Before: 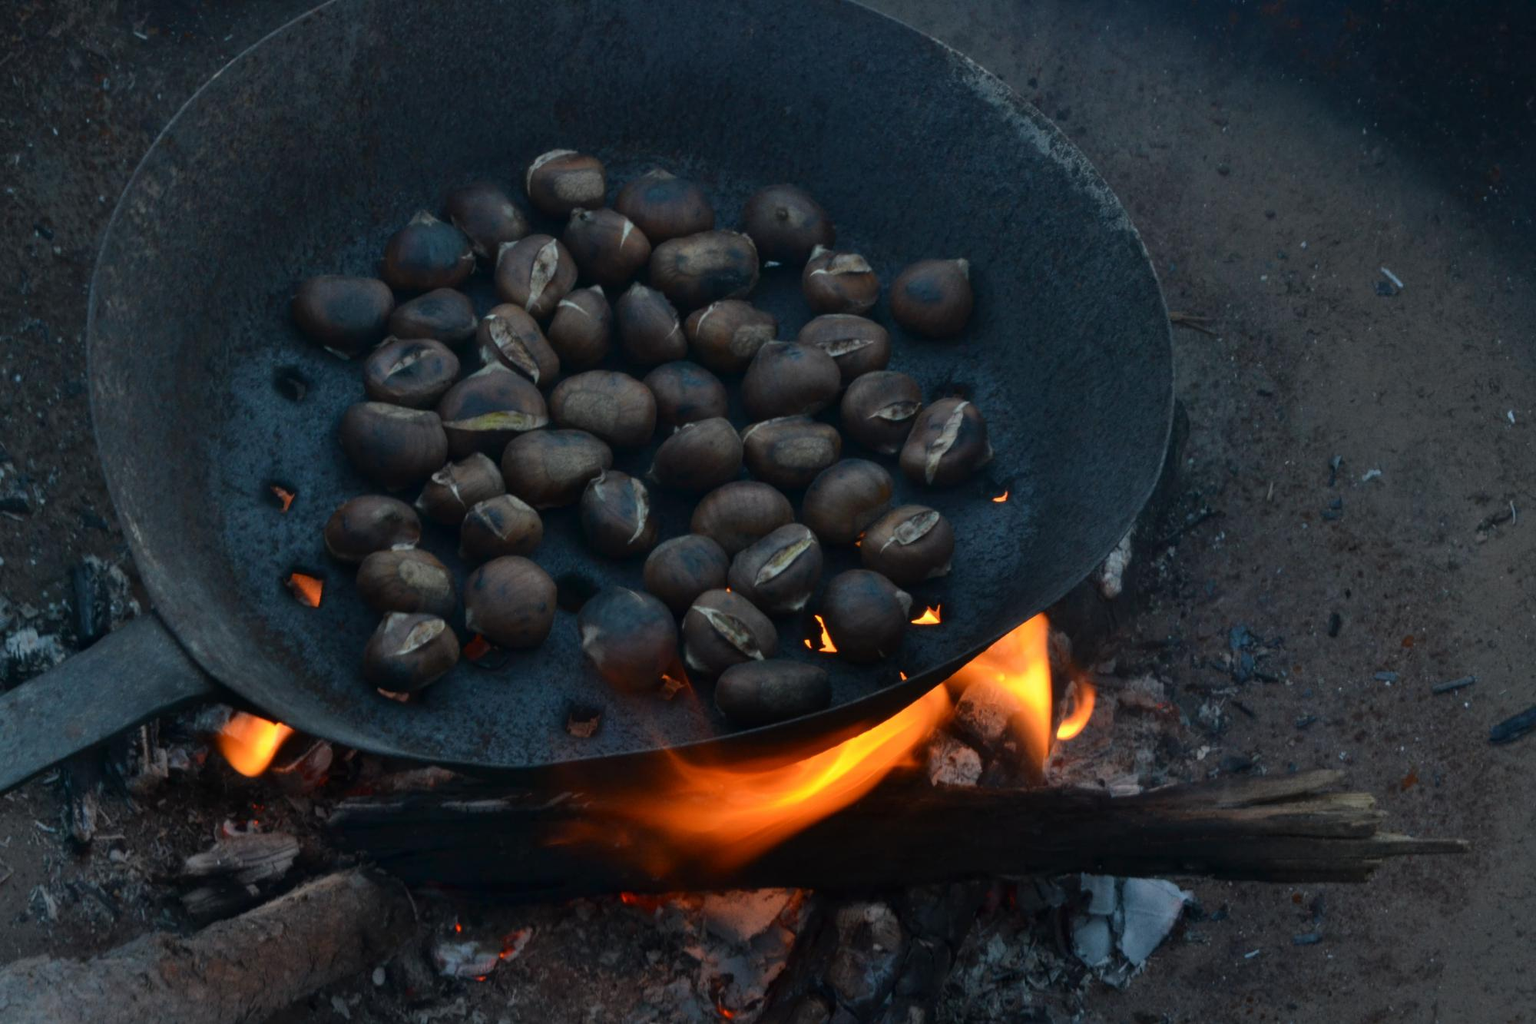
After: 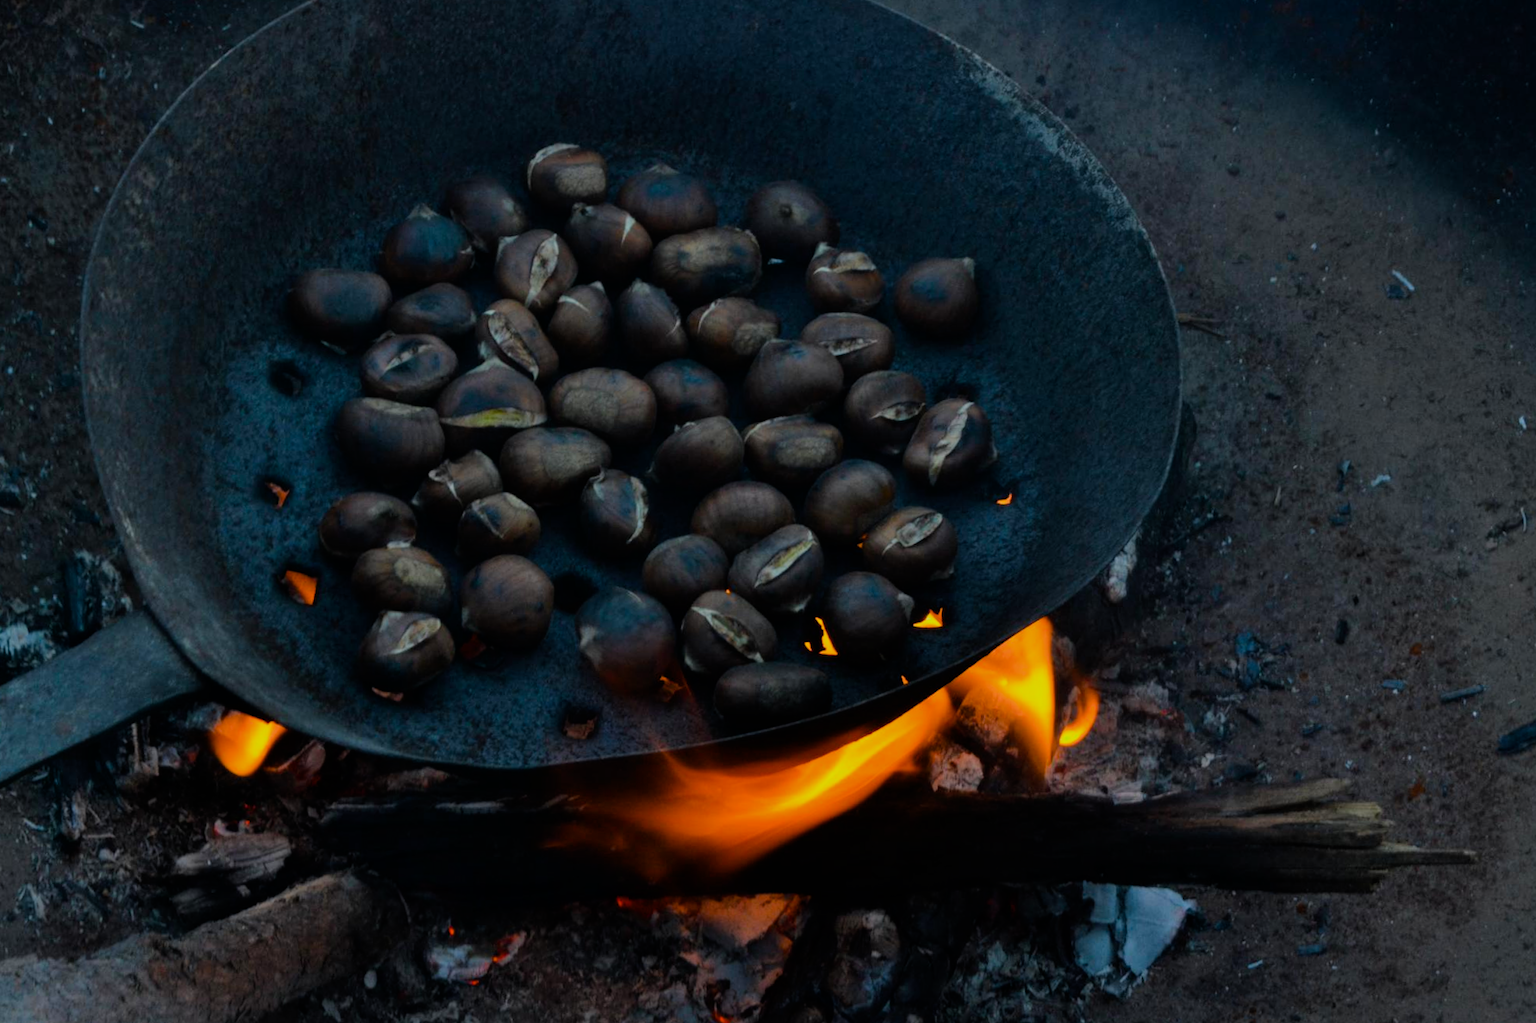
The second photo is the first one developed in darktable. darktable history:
filmic rgb: black relative exposure -7.65 EV, white relative exposure 4.56 EV, hardness 3.61, contrast 1.05
crop and rotate: angle -0.5°
tone equalizer: on, module defaults
color balance rgb: linear chroma grading › global chroma 15%, perceptual saturation grading › global saturation 30%
